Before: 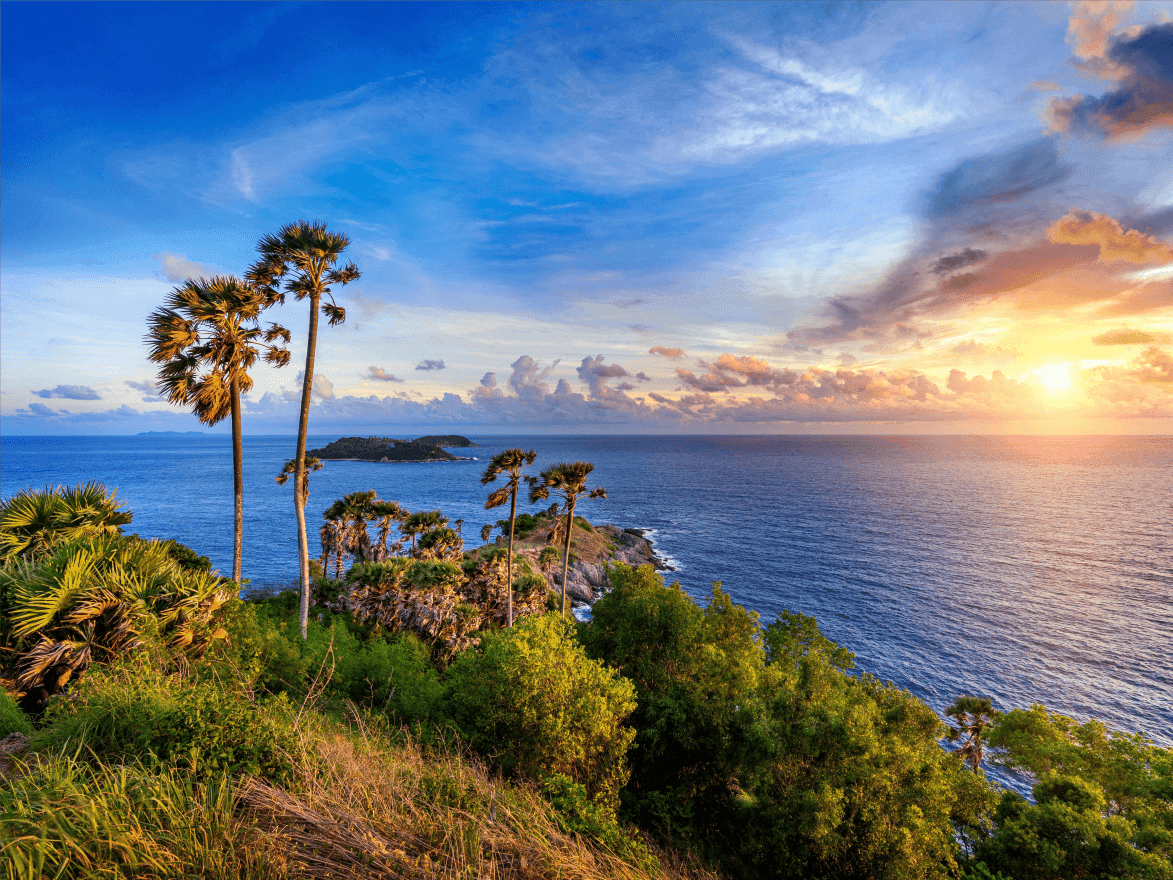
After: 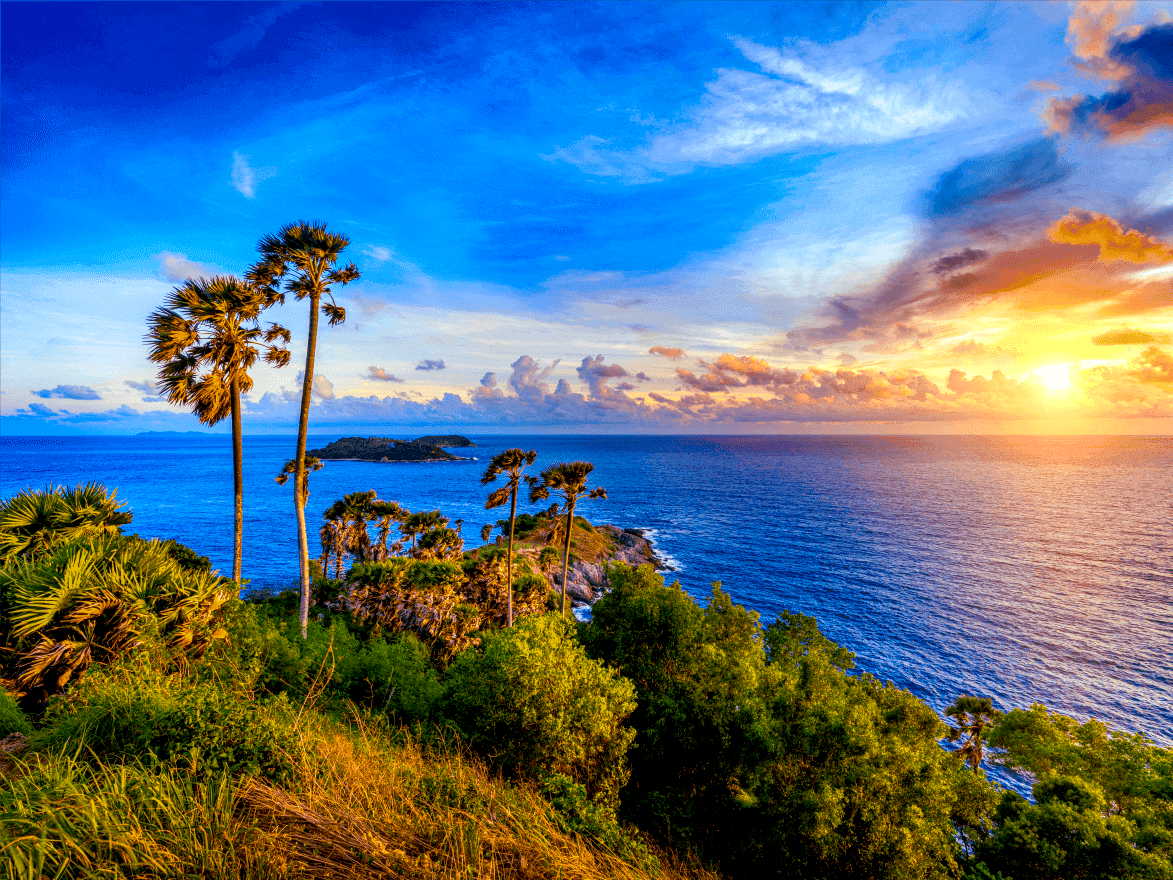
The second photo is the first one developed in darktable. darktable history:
color balance rgb: global offset › luminance -0.498%, perceptual saturation grading › global saturation 20%, perceptual saturation grading › highlights -25.496%, perceptual saturation grading › shadows 49.474%, global vibrance 59.977%
local contrast: on, module defaults
